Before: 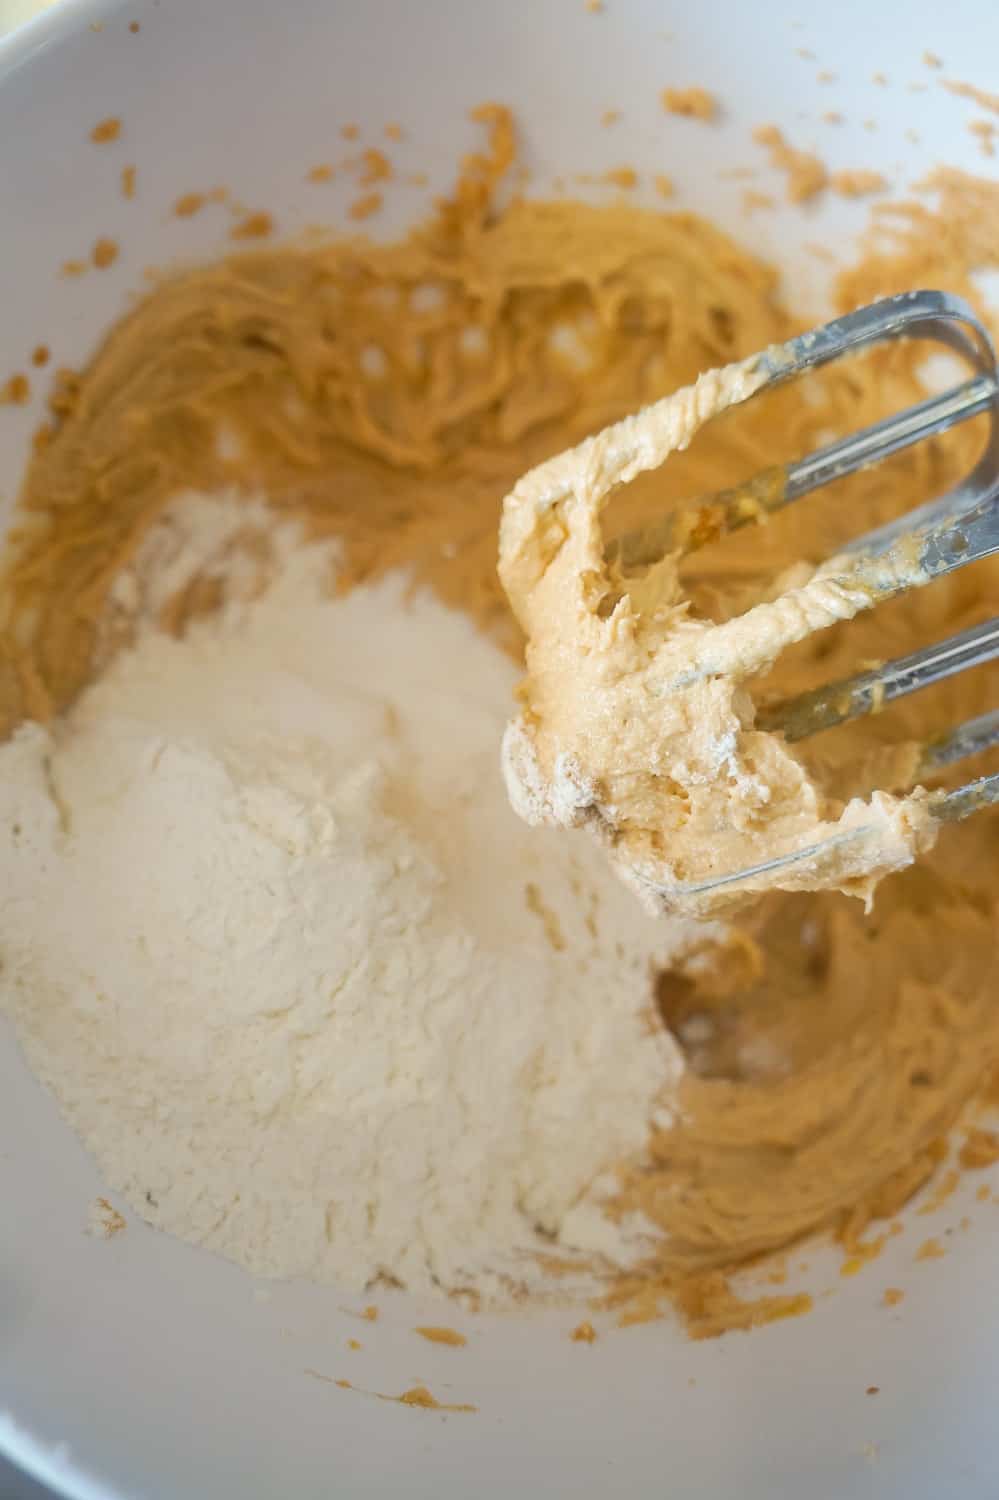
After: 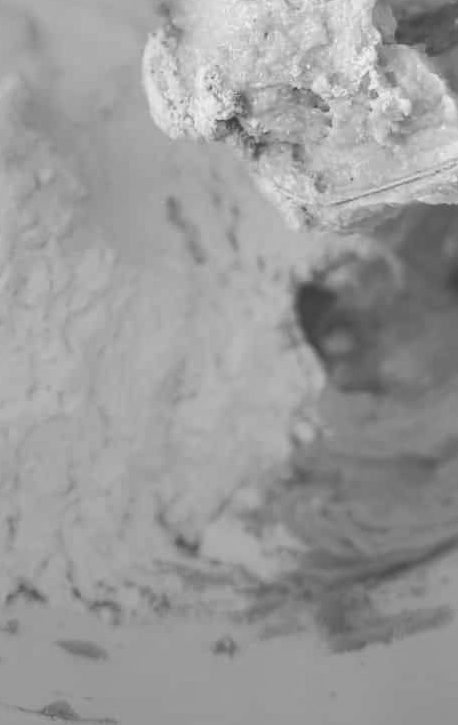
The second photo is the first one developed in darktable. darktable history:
shadows and highlights: low approximation 0.01, soften with gaussian
color balance rgb: perceptual saturation grading › global saturation 25%, global vibrance 20%
crop: left 35.976%, top 45.819%, right 18.162%, bottom 5.807%
monochrome: on, module defaults
